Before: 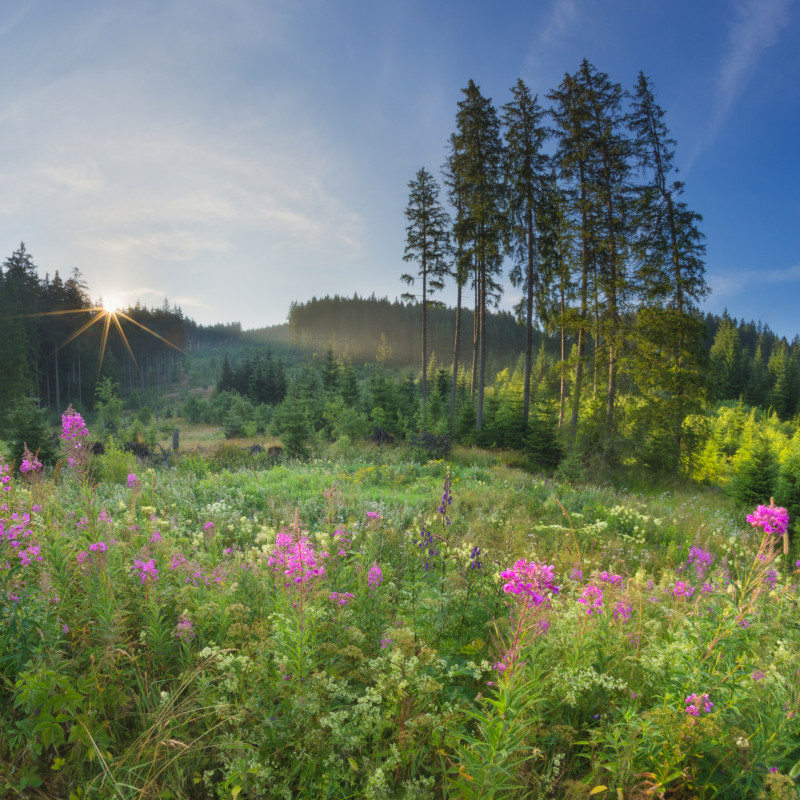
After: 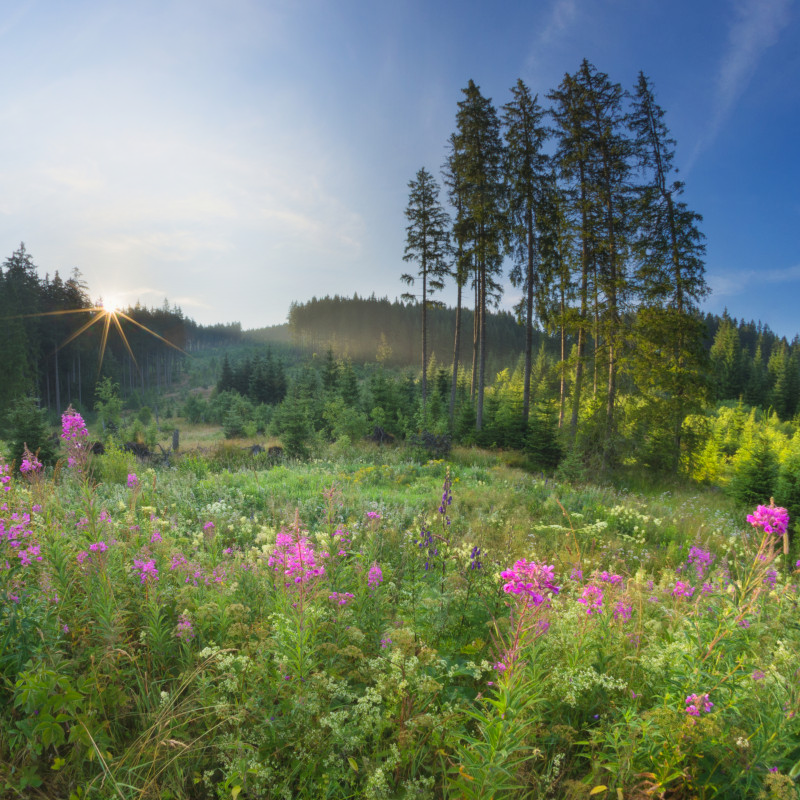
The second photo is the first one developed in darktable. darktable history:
shadows and highlights: shadows -20.88, highlights 99, soften with gaussian
